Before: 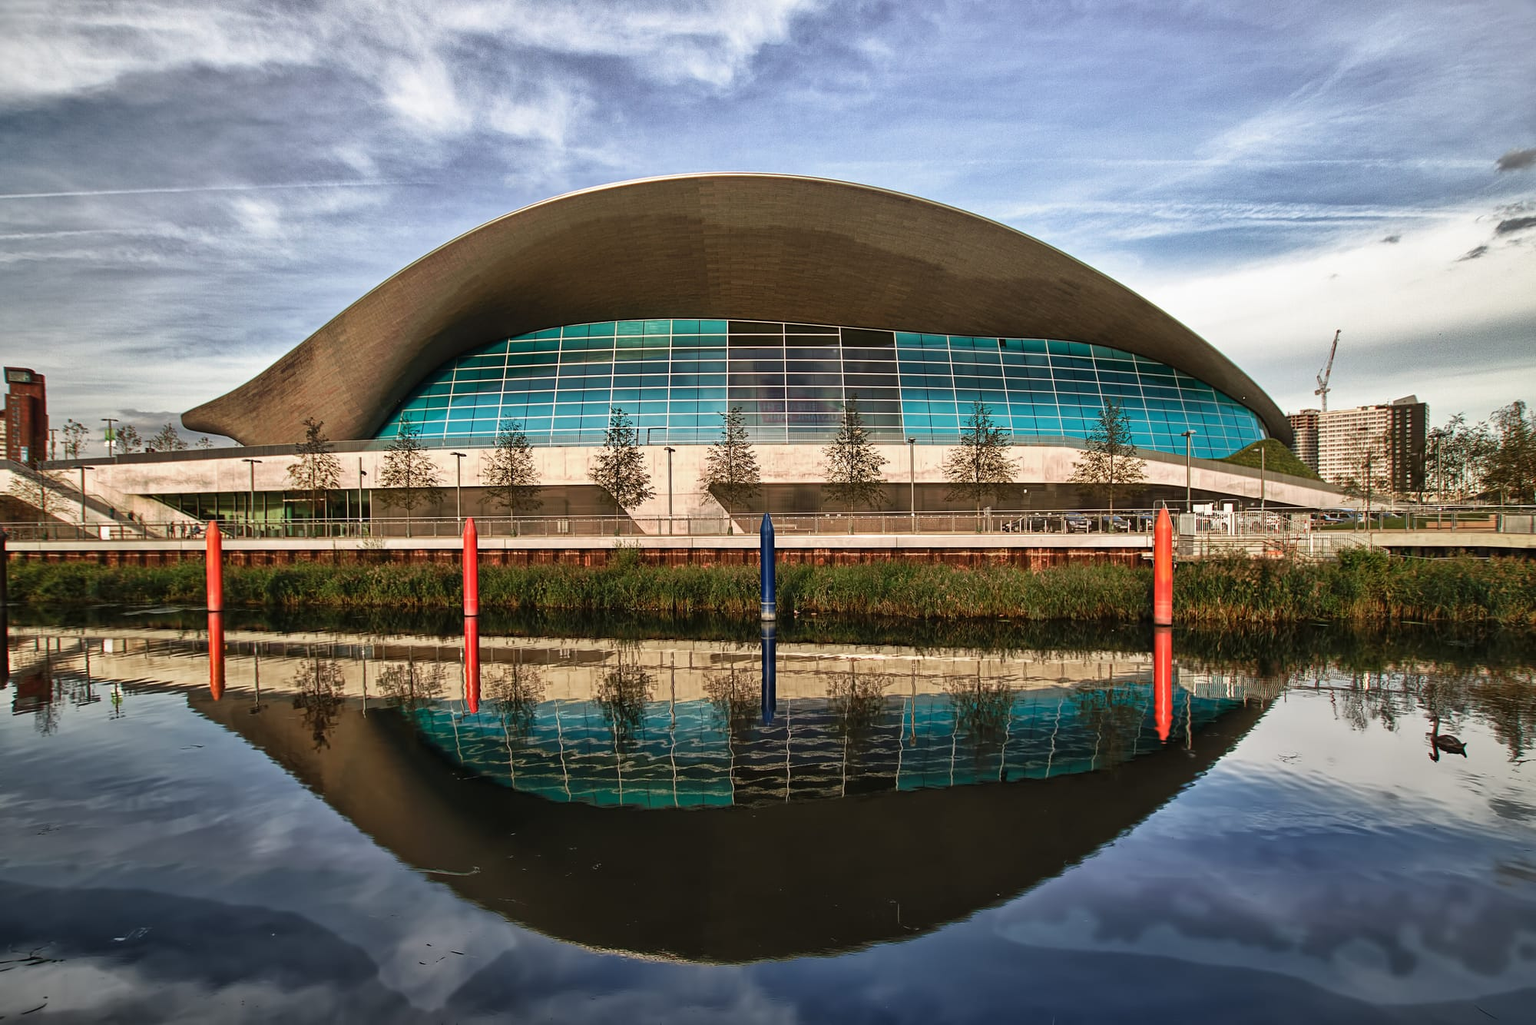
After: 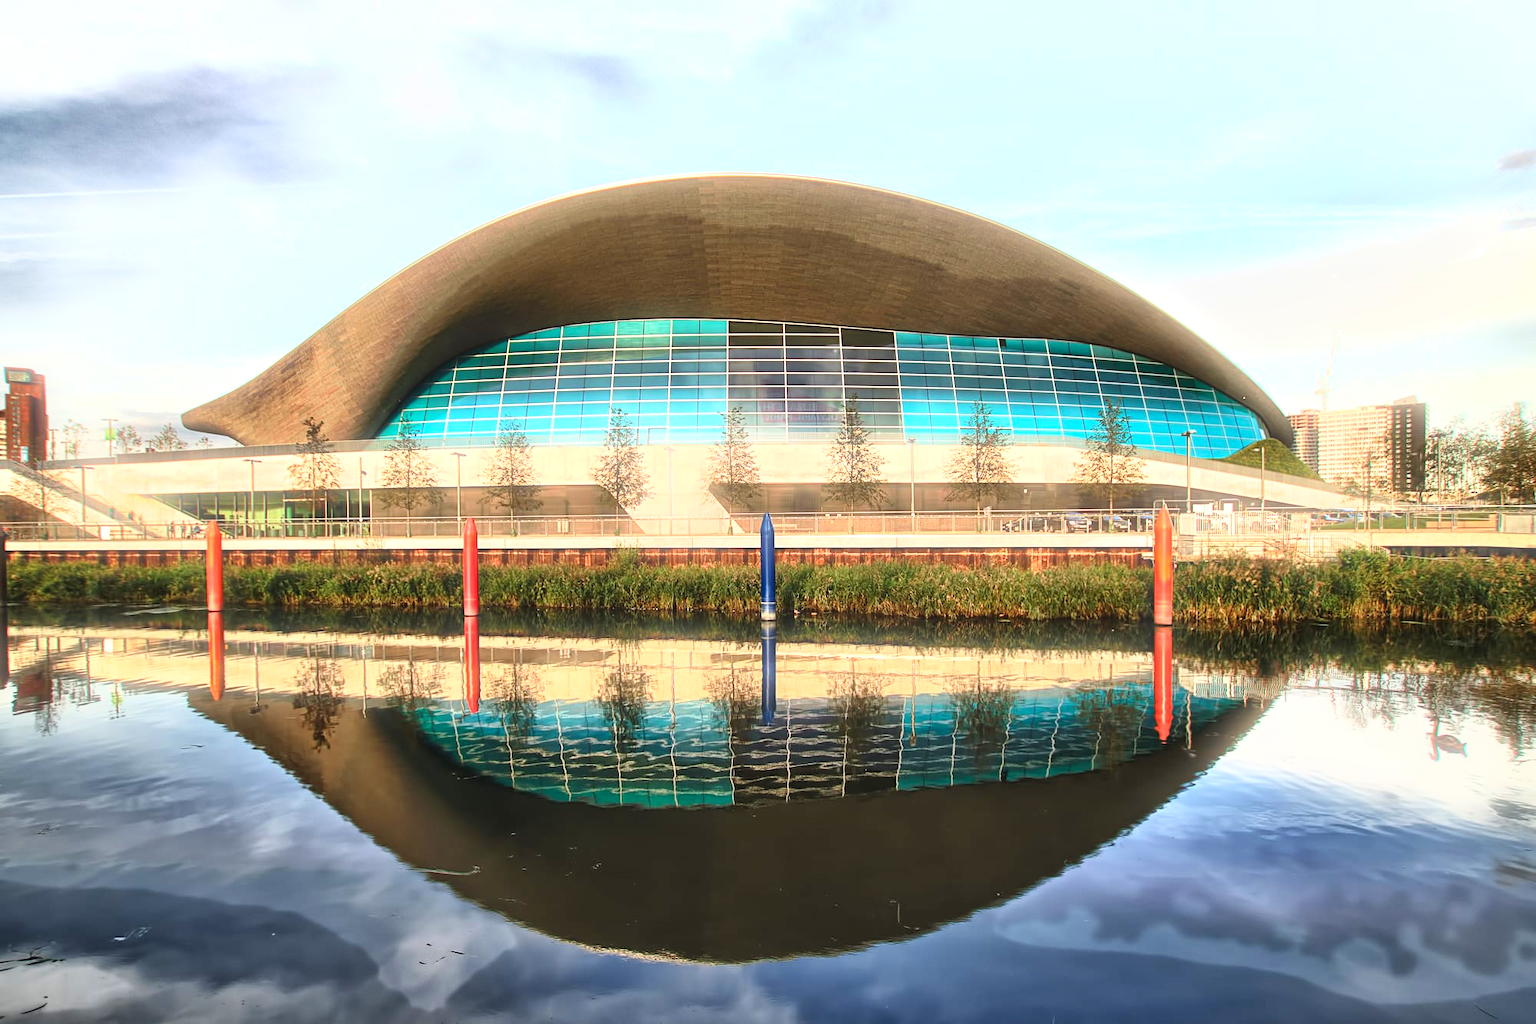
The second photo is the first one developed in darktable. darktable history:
exposure: black level correction 0, exposure 0.7 EV, compensate exposure bias true, compensate highlight preservation false
bloom: size 5%, threshold 95%, strength 15%
contrast brightness saturation: contrast 0.2, brightness 0.16, saturation 0.22
